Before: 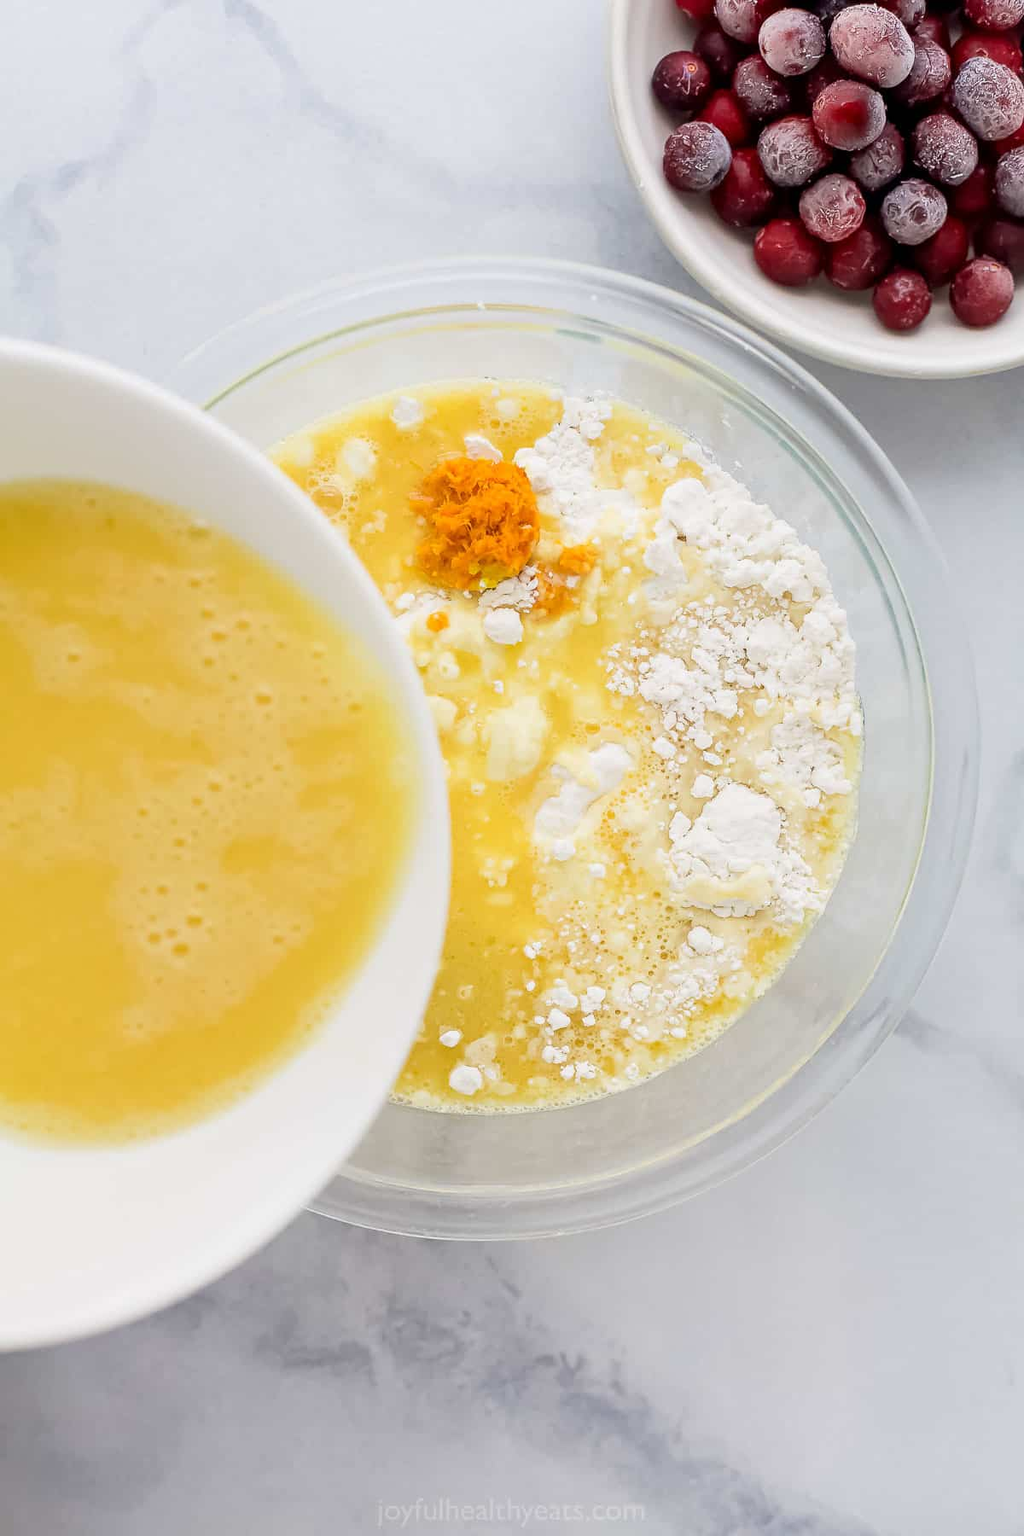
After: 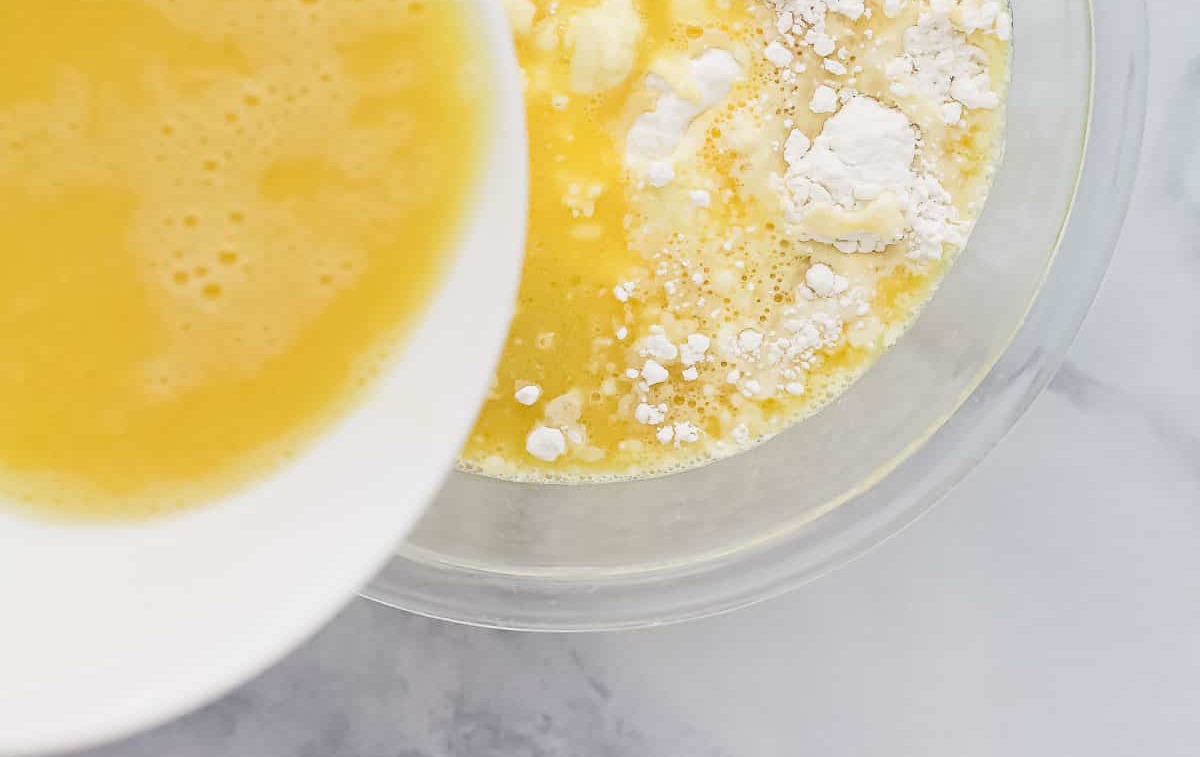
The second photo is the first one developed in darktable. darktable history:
crop: top 45.67%, bottom 12.226%
